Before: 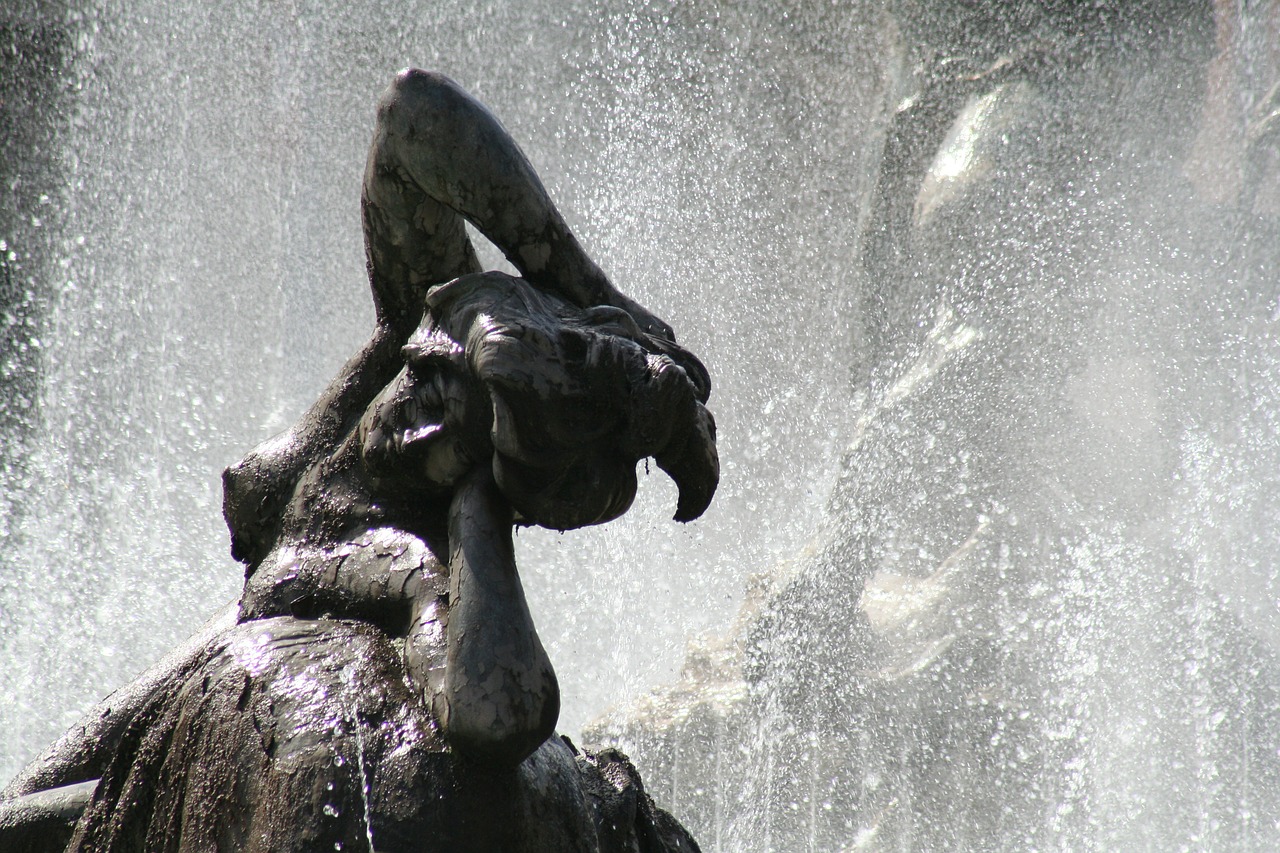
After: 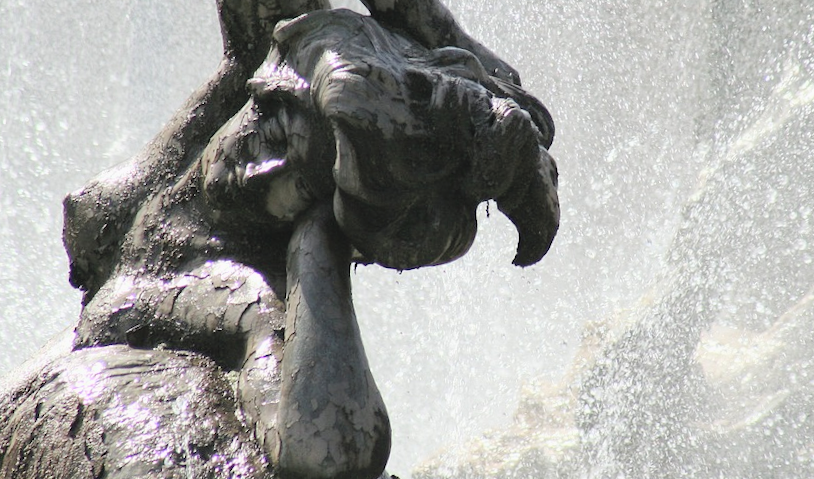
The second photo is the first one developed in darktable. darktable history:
global tonemap: drago (0.7, 100)
rotate and perspective: rotation 2.27°, automatic cropping off
crop: left 13.312%, top 31.28%, right 24.627%, bottom 15.582%
